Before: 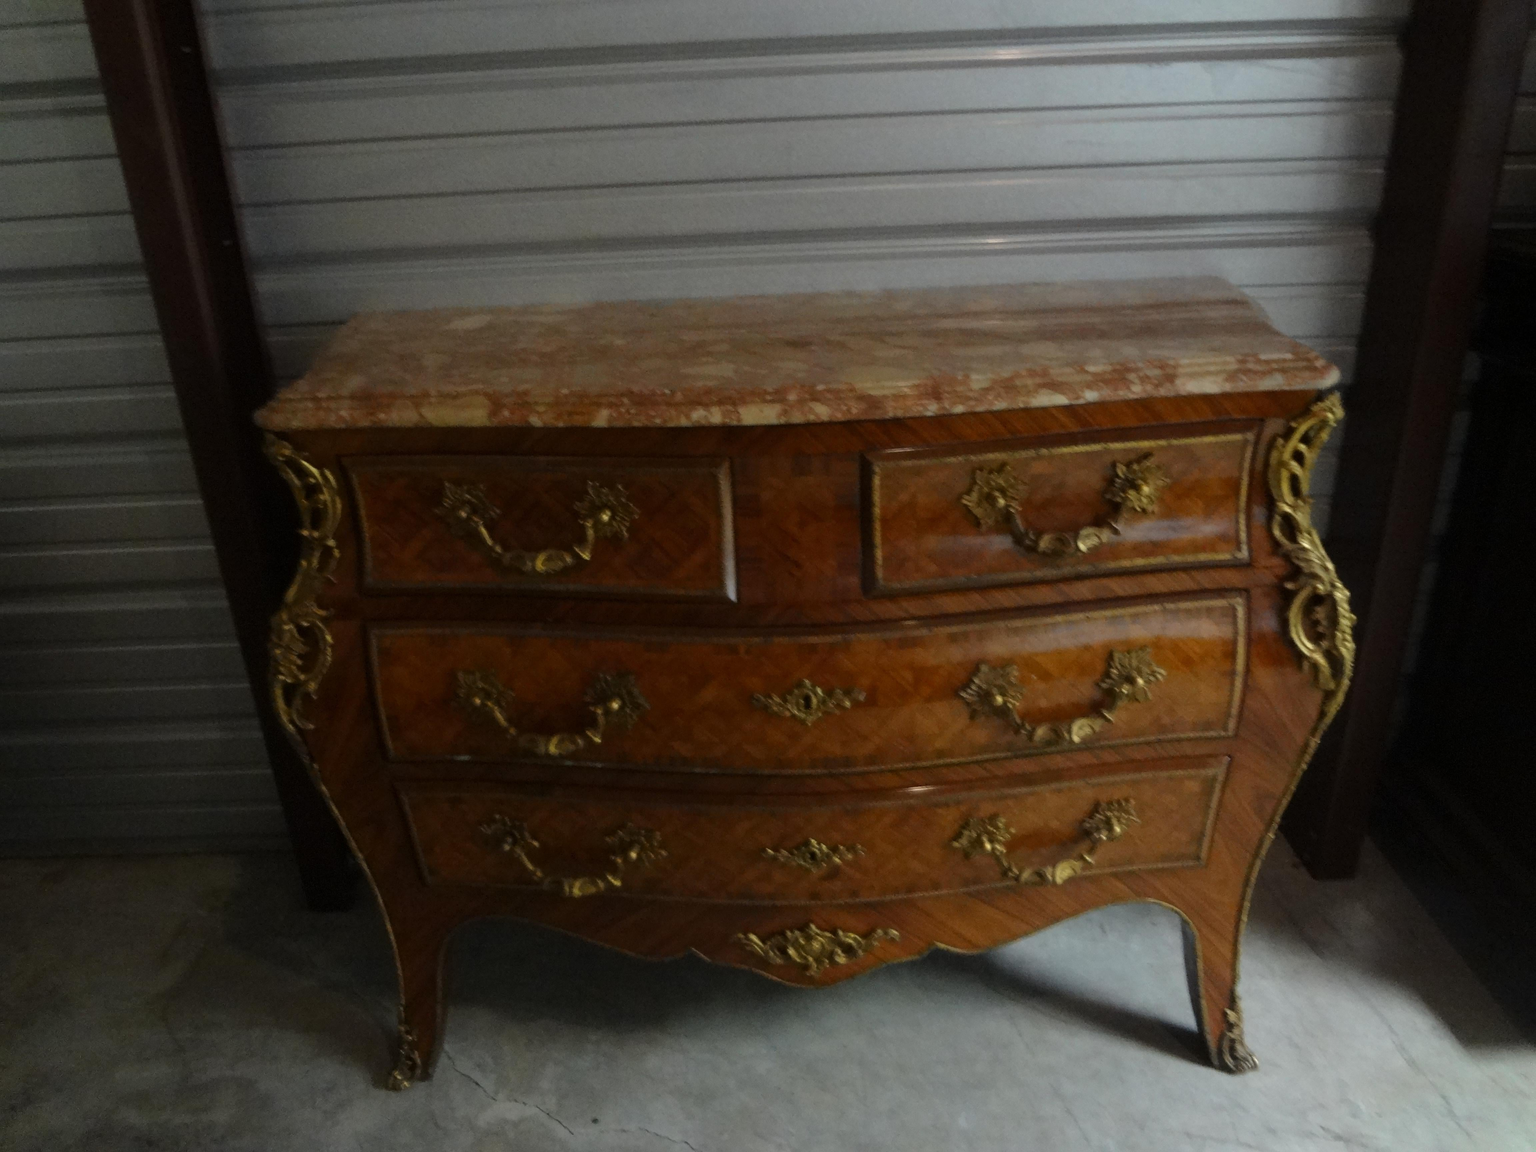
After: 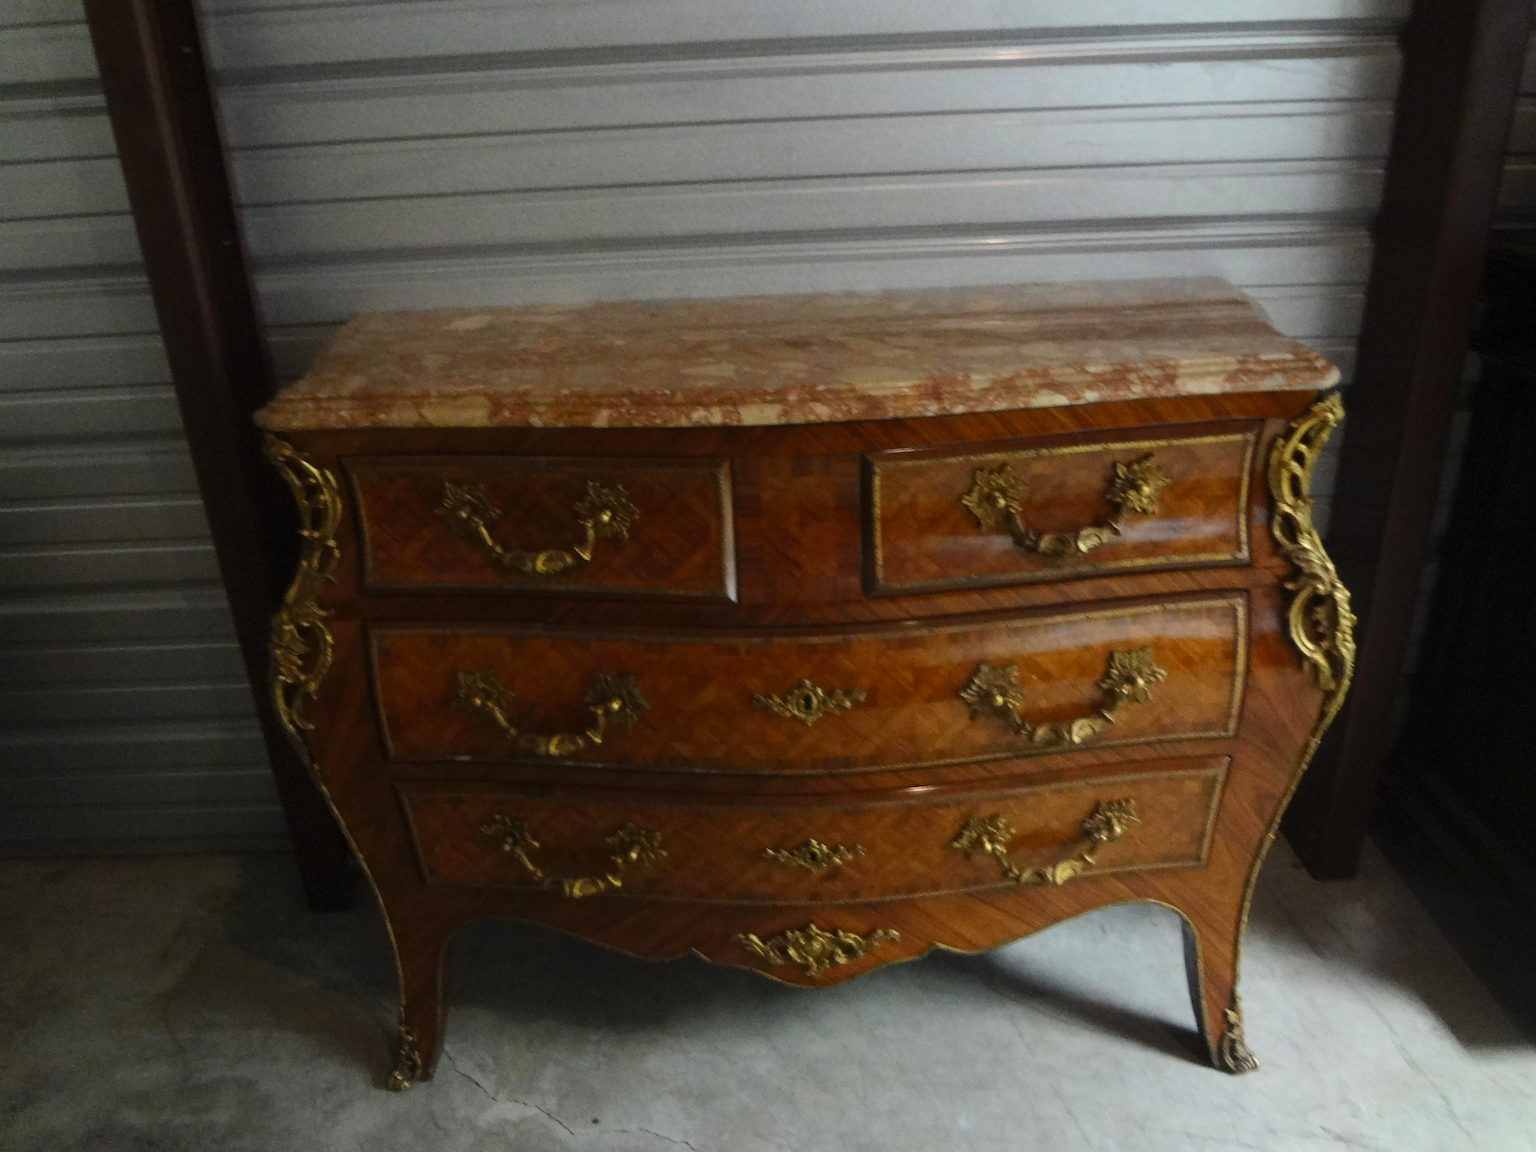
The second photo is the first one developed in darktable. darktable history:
contrast brightness saturation: contrast 0.202, brightness 0.152, saturation 0.147
